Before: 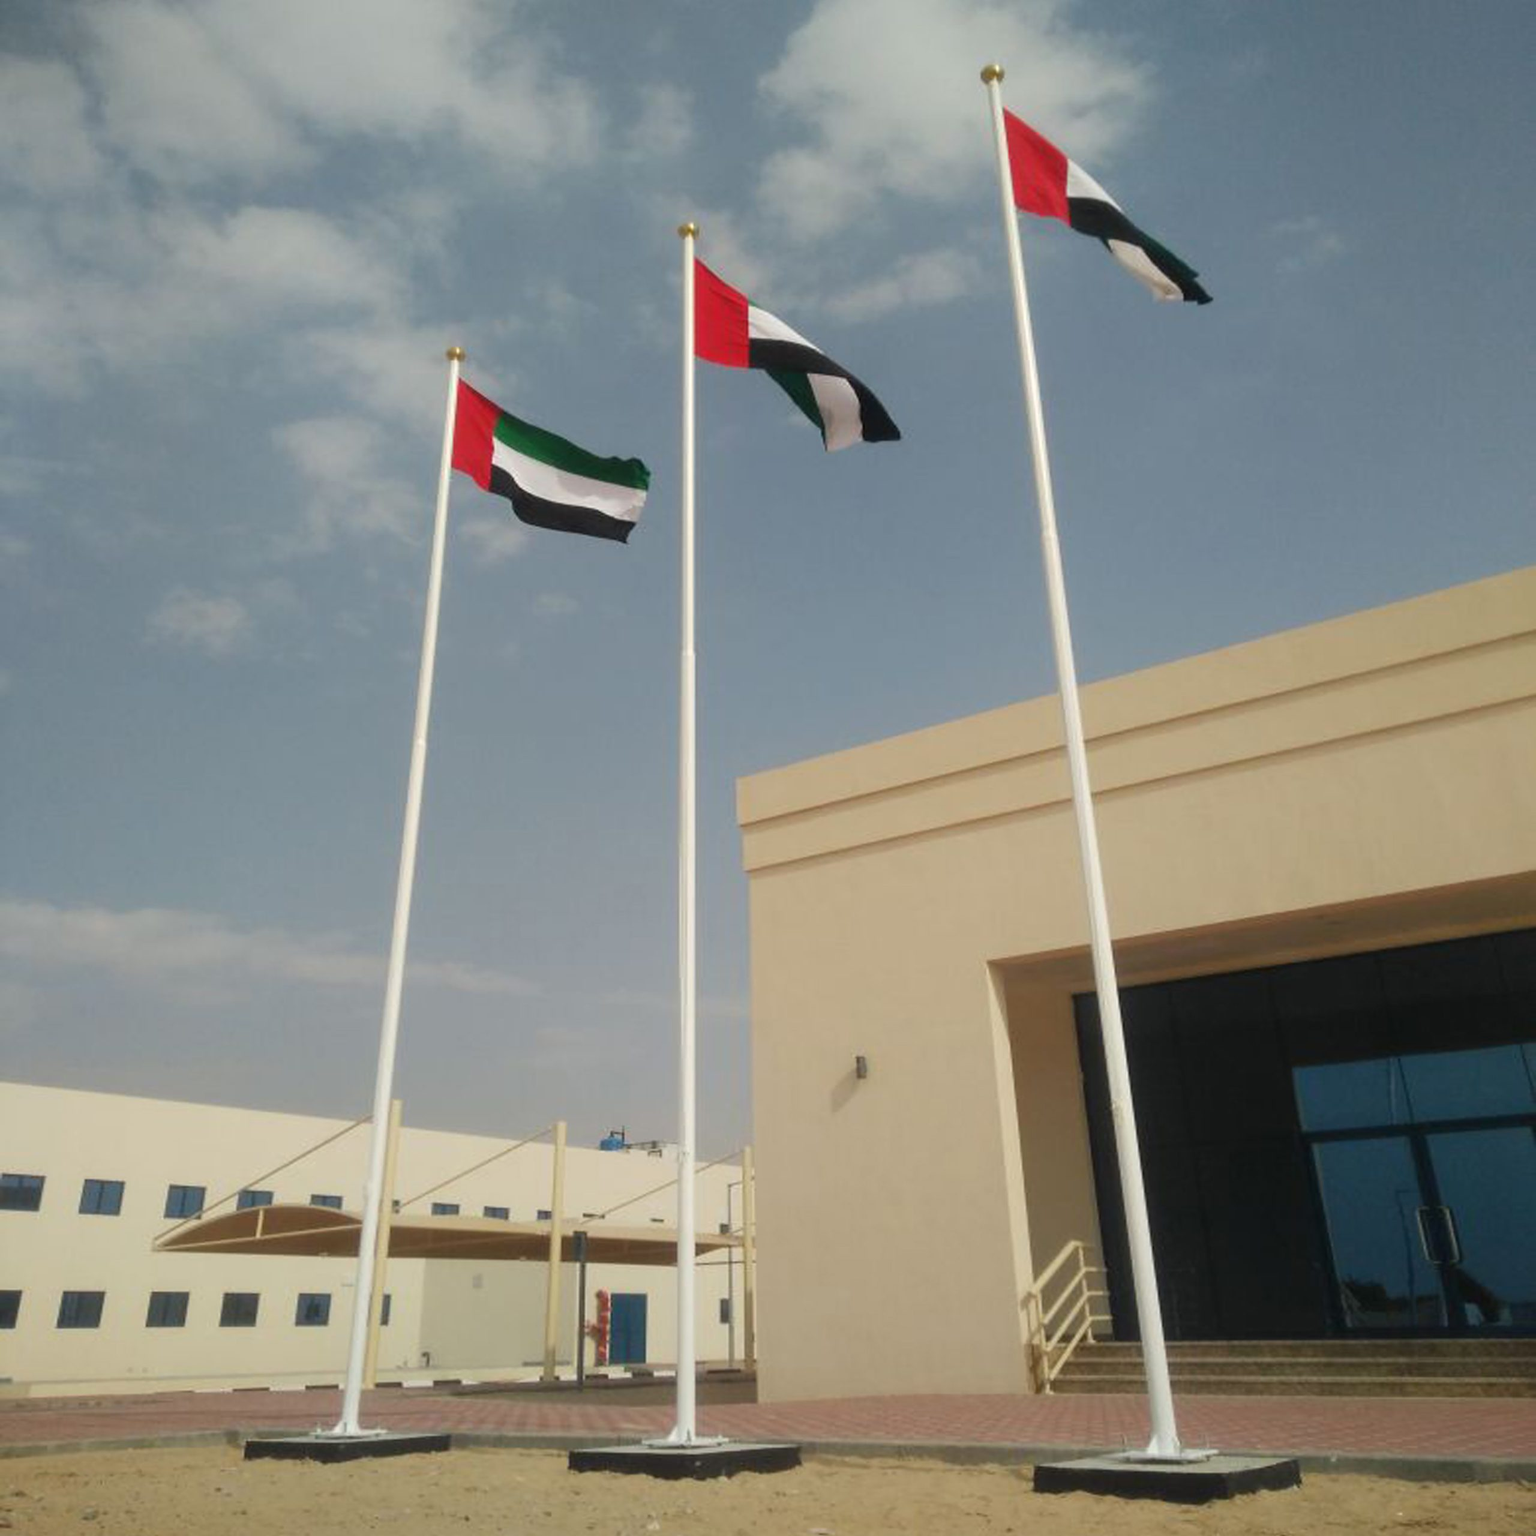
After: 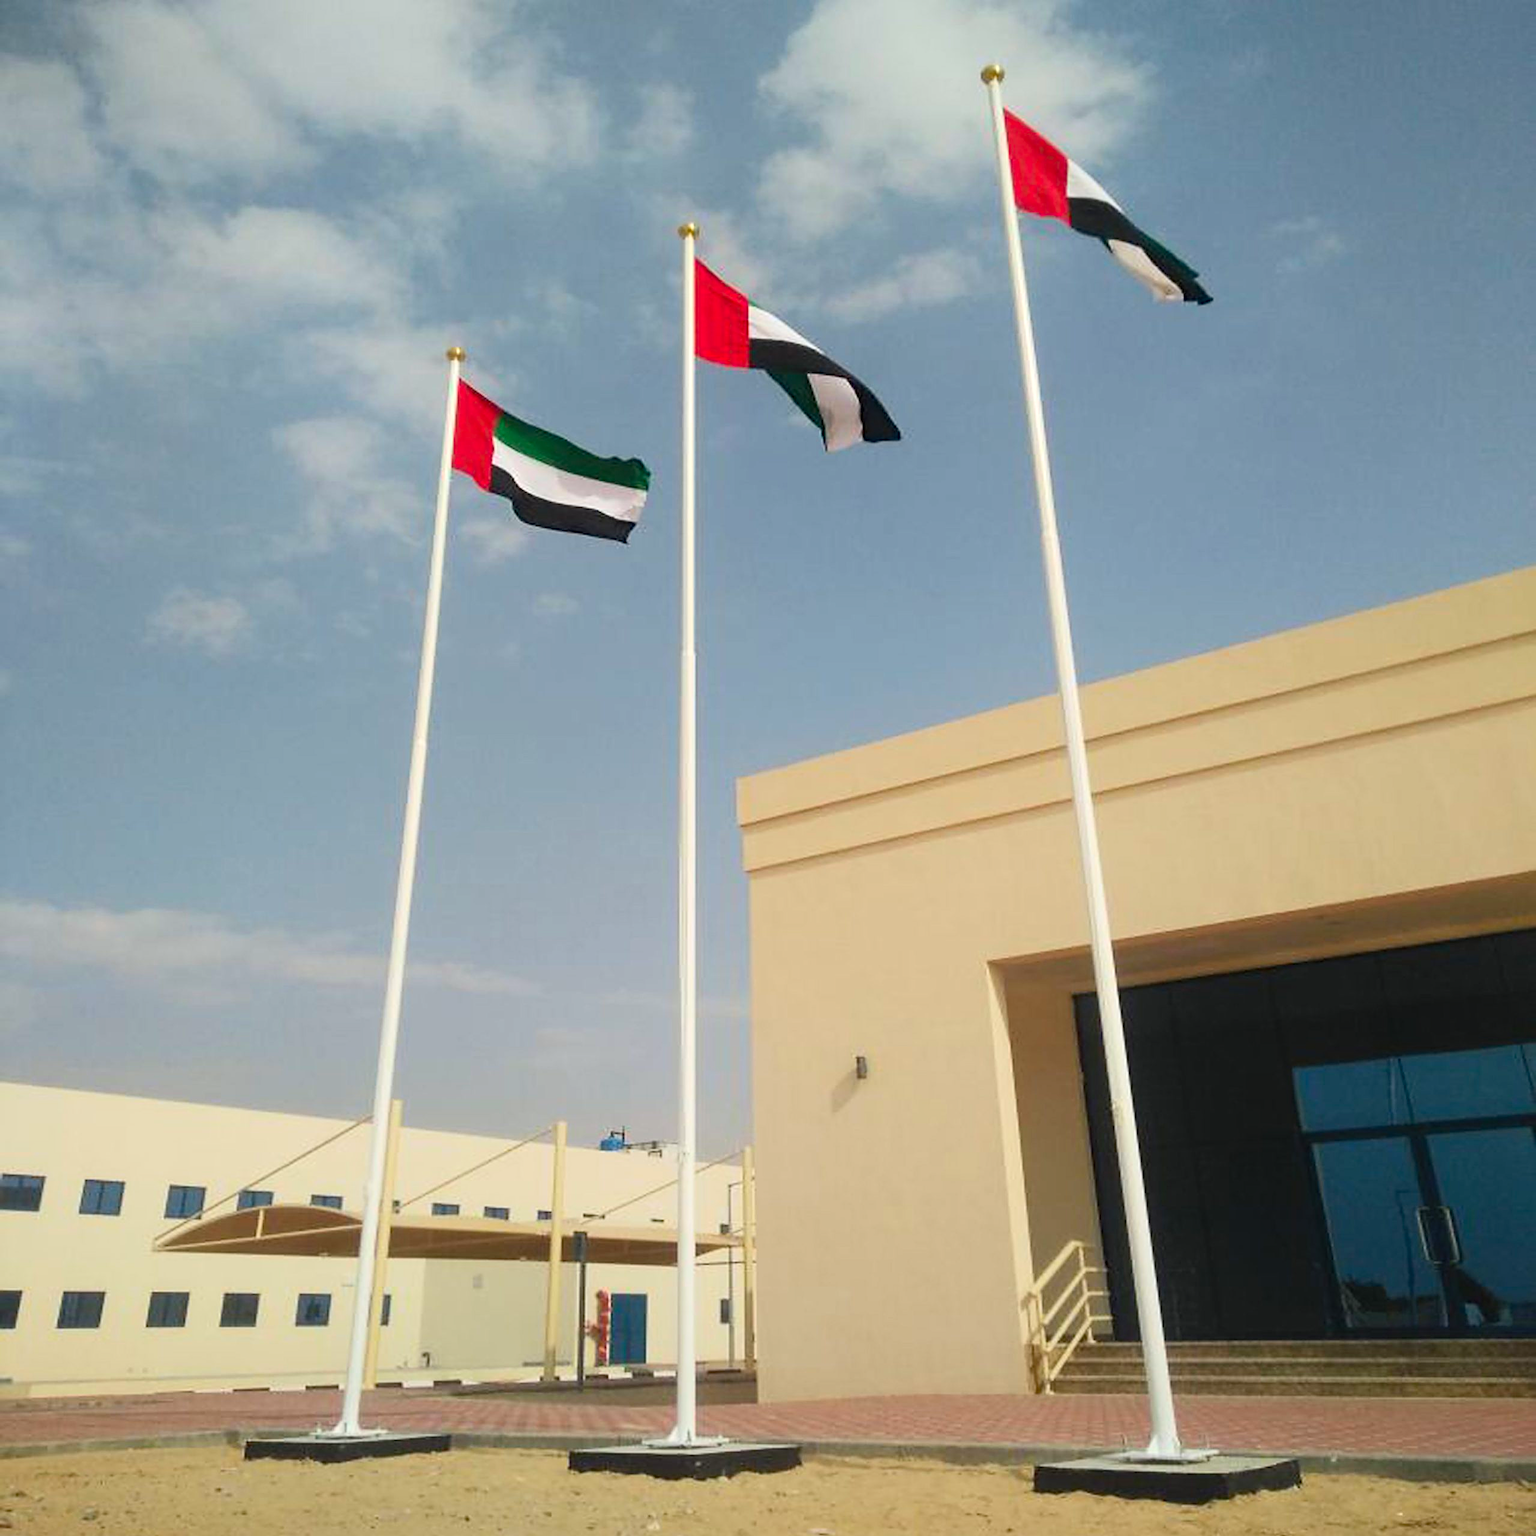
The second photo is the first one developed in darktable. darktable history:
contrast brightness saturation: contrast 0.197, brightness 0.164, saturation 0.224
sharpen: on, module defaults
haze removal: compatibility mode true, adaptive false
